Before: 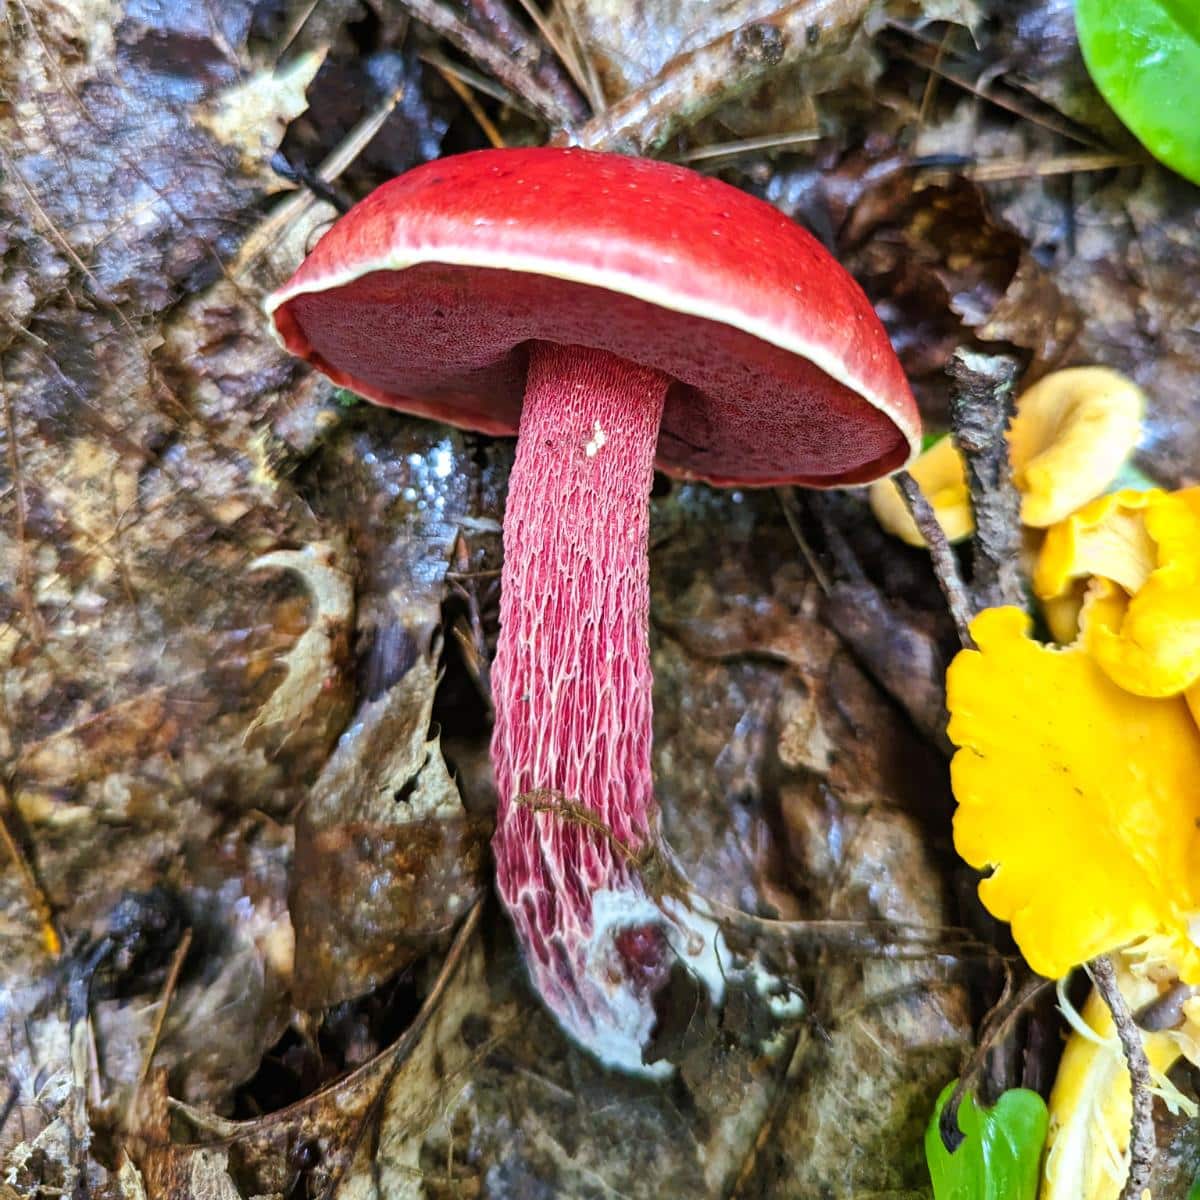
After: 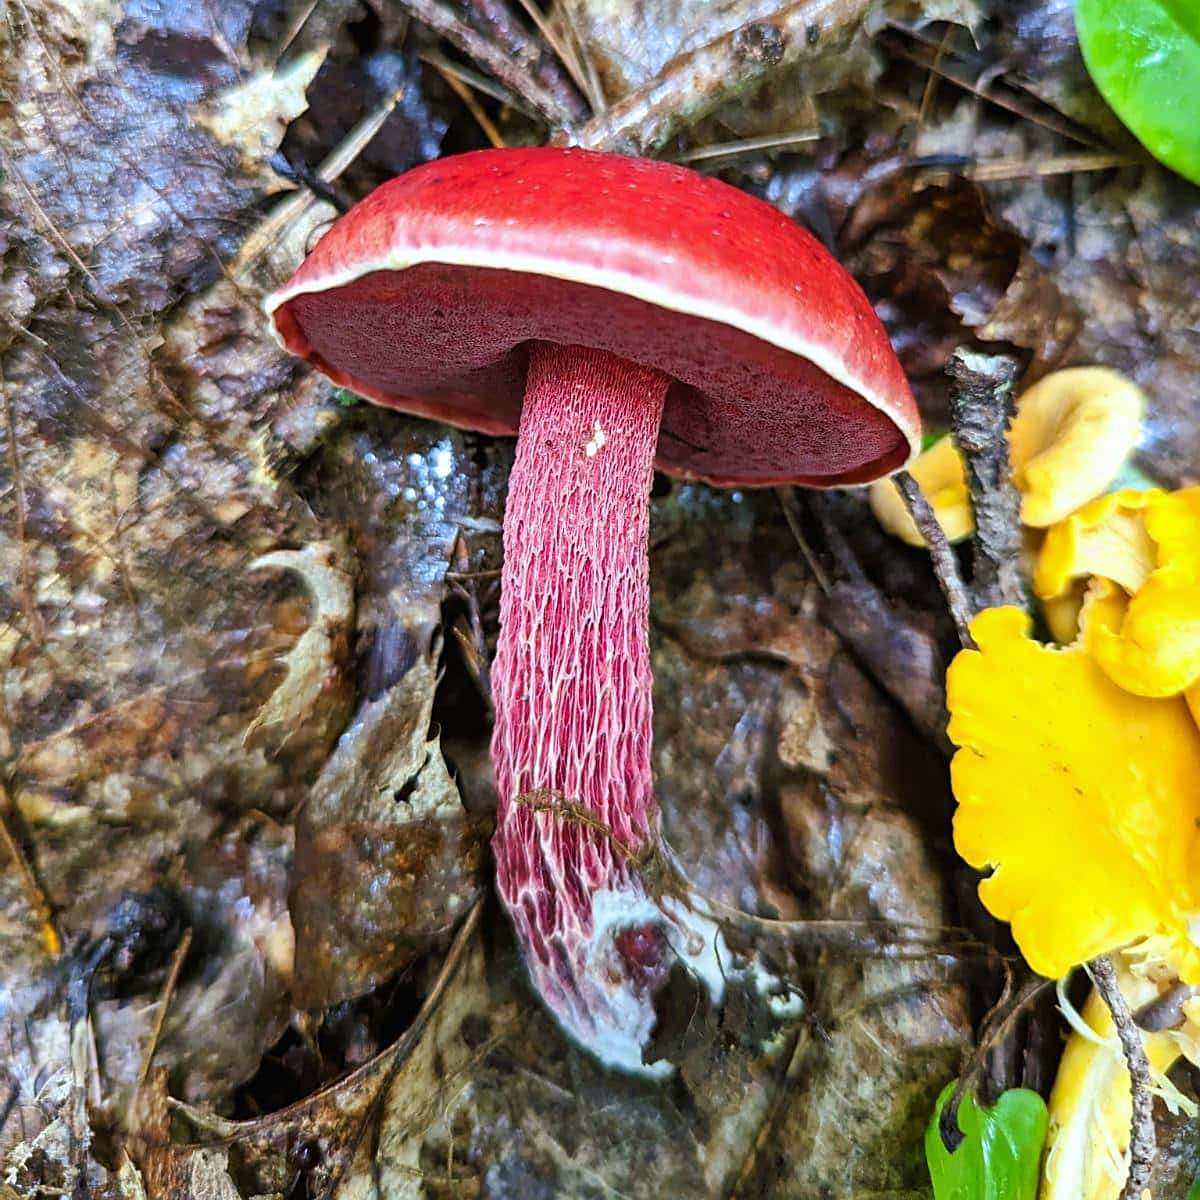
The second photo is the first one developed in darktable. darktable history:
white balance: red 0.982, blue 1.018
sharpen: radius 1.864, amount 0.398, threshold 1.271
